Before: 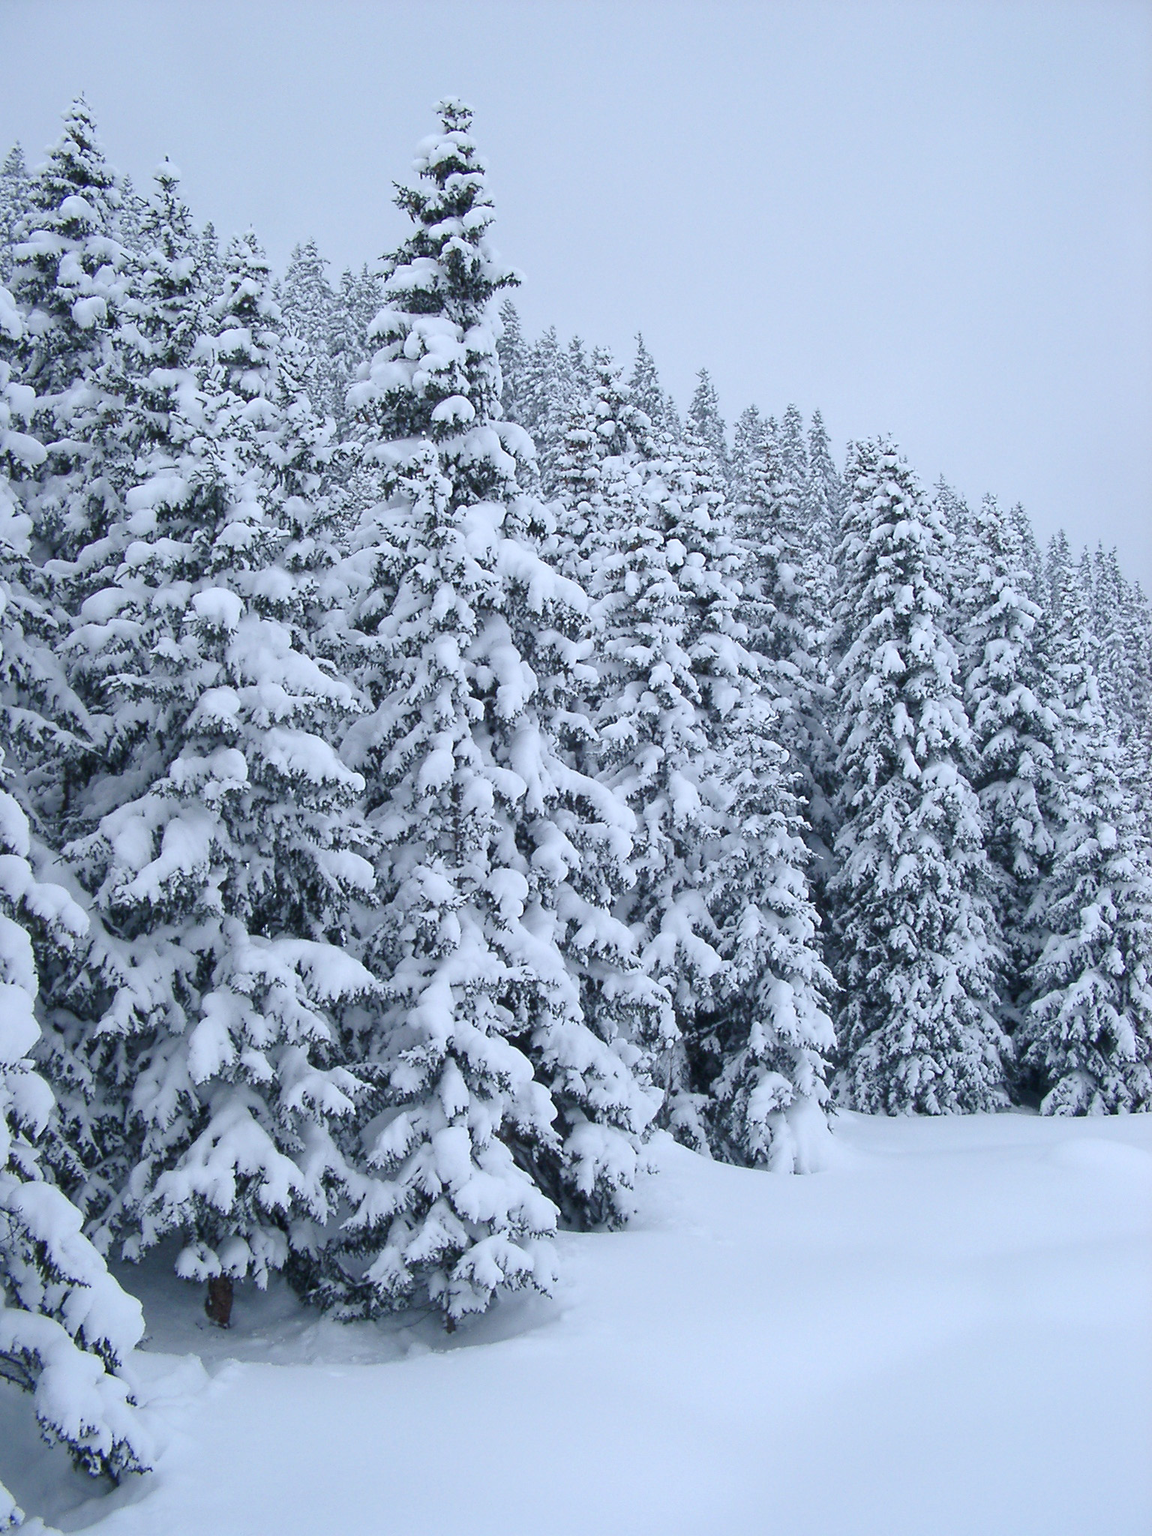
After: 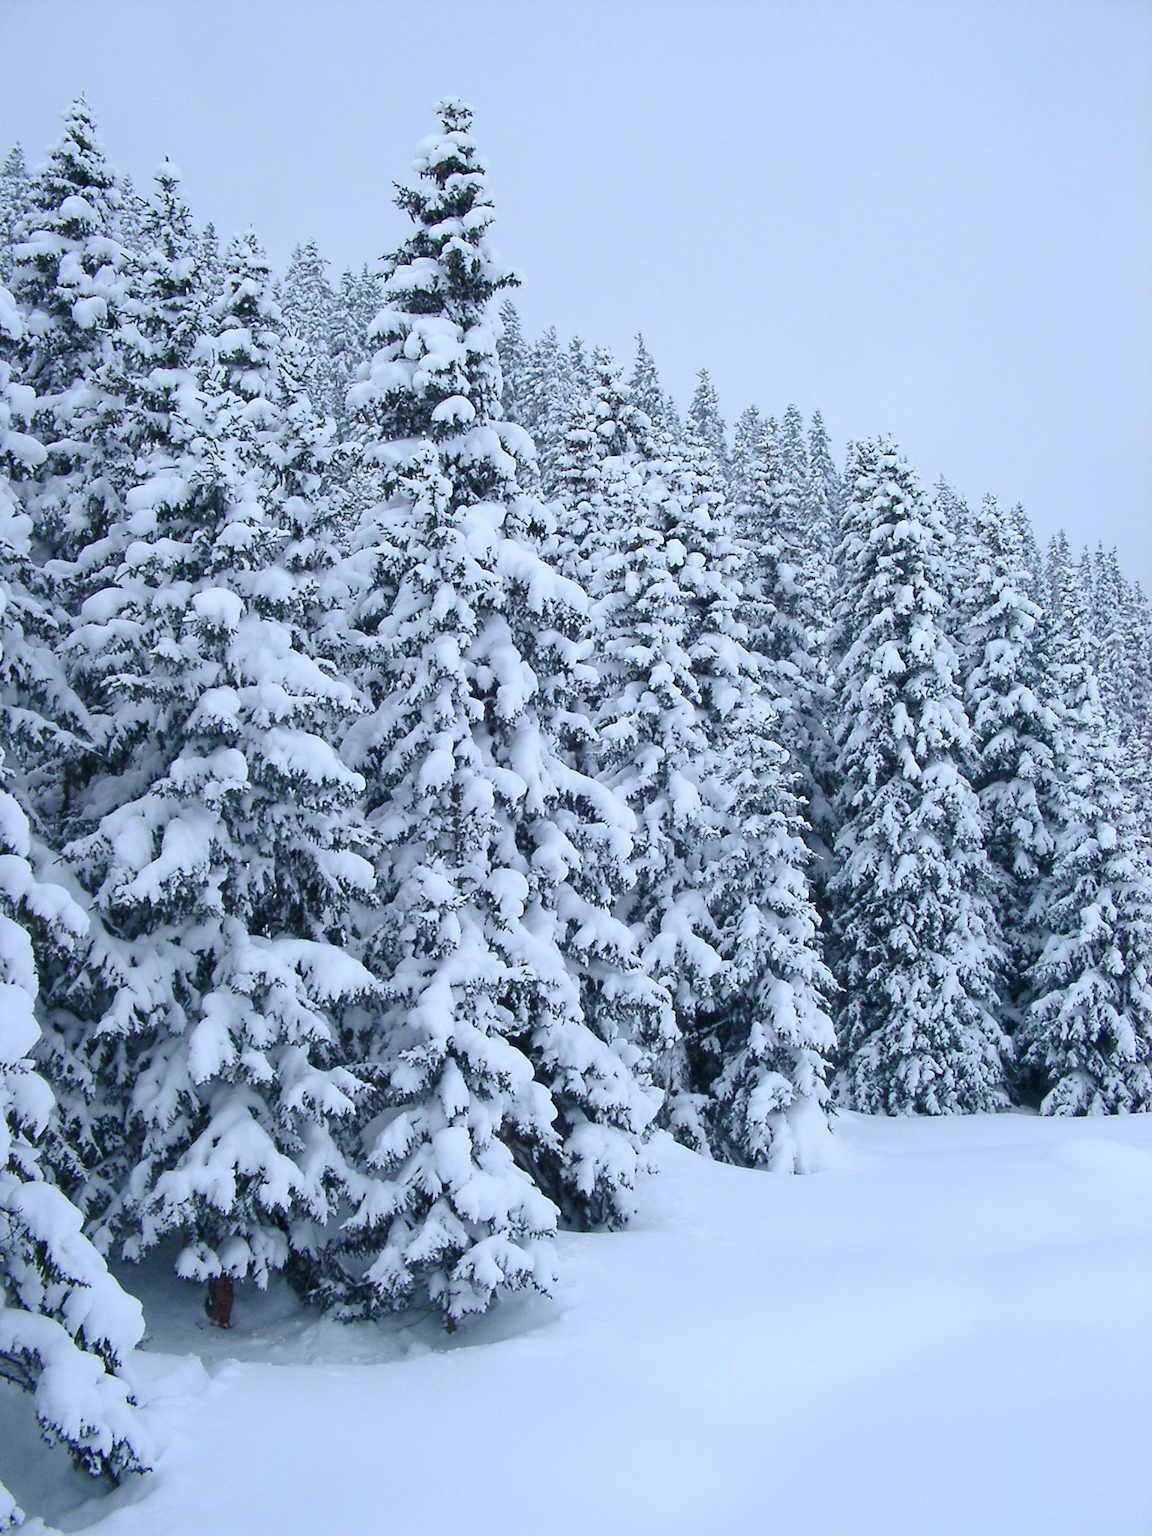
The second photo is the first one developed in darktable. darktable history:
contrast brightness saturation: contrast 0.11, saturation -0.17
color balance rgb: perceptual saturation grading › global saturation 30%, global vibrance 30%
